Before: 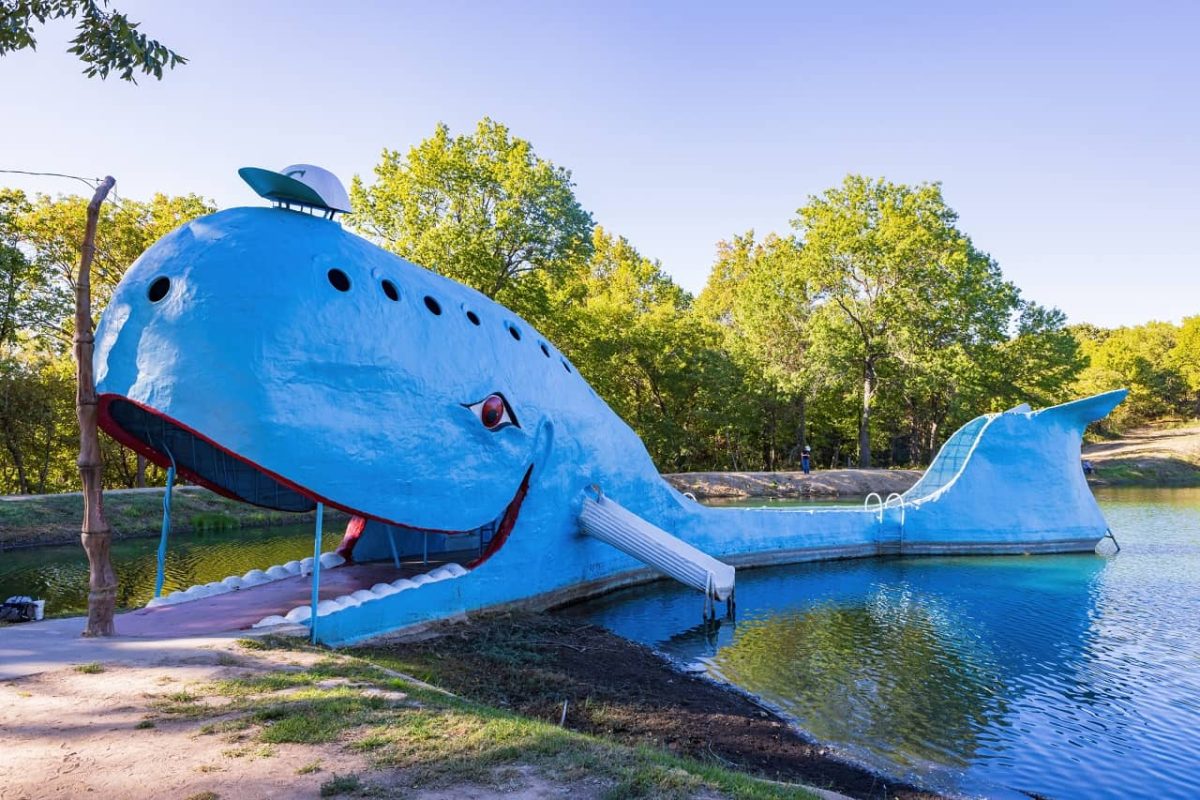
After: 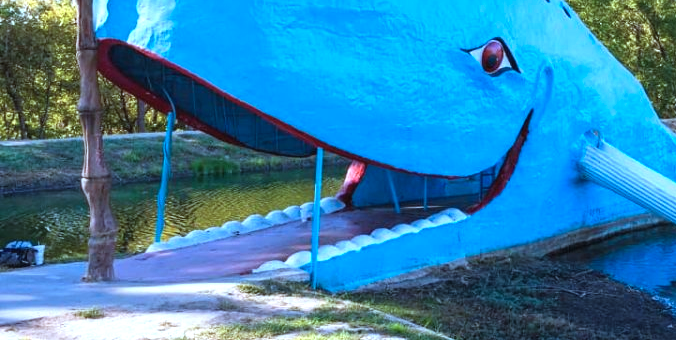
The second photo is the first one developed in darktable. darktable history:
exposure: black level correction -0.002, exposure 0.54 EV, compensate highlight preservation false
crop: top 44.483%, right 43.593%, bottom 12.892%
color correction: highlights a* -9.35, highlights b* -23.15
